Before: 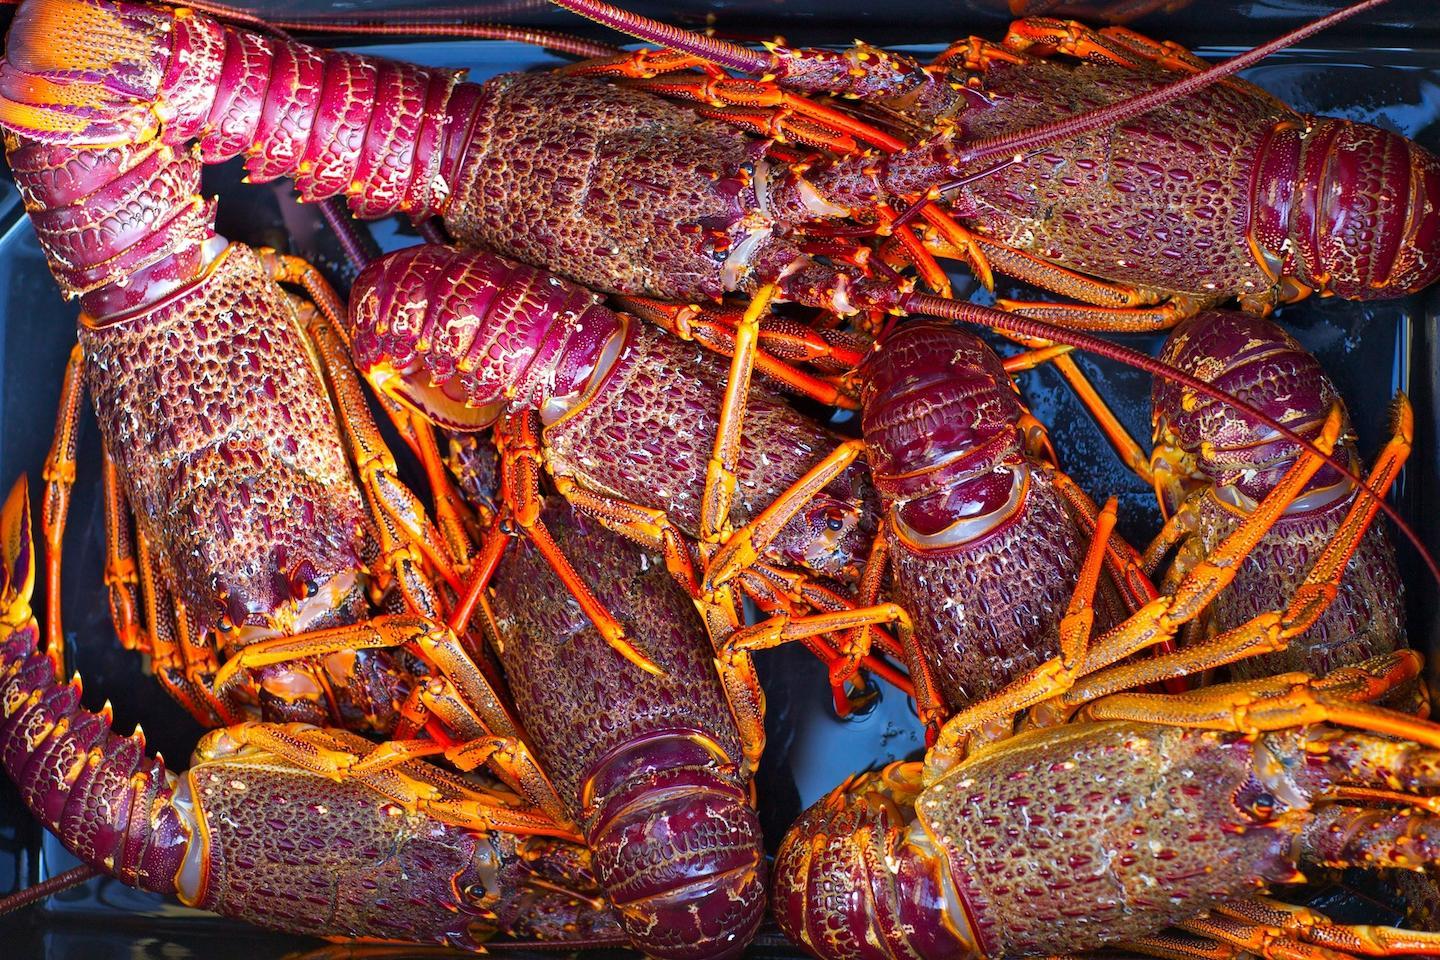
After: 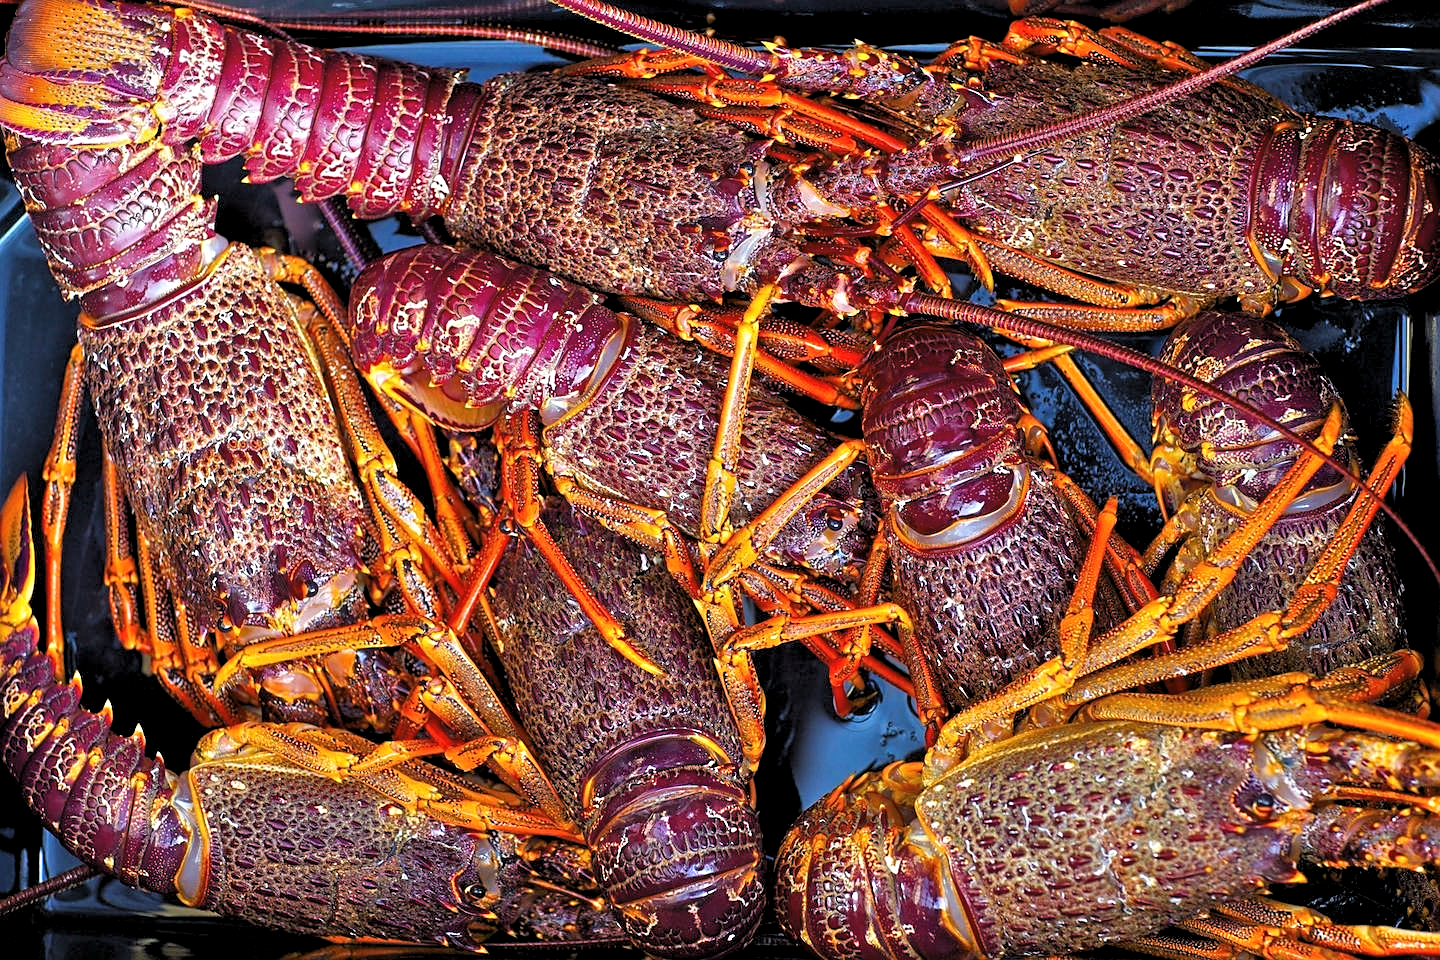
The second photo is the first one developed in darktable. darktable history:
sharpen: on, module defaults
tone equalizer: -7 EV 0.15 EV, -6 EV 0.6 EV, -5 EV 1.15 EV, -4 EV 1.33 EV, -3 EV 1.15 EV, -2 EV 0.6 EV, -1 EV 0.15 EV, mask exposure compensation -0.5 EV
levels: levels [0.116, 0.574, 1]
